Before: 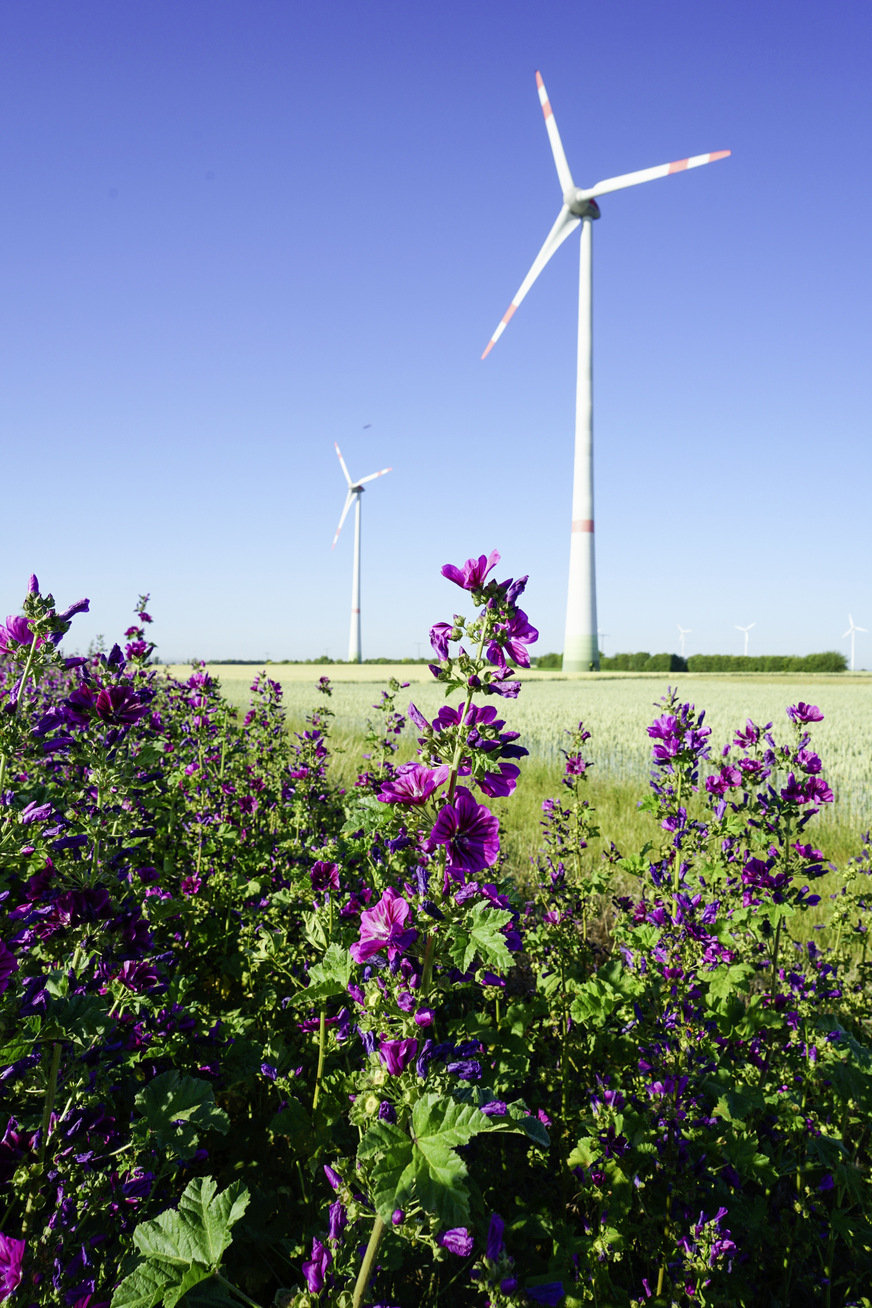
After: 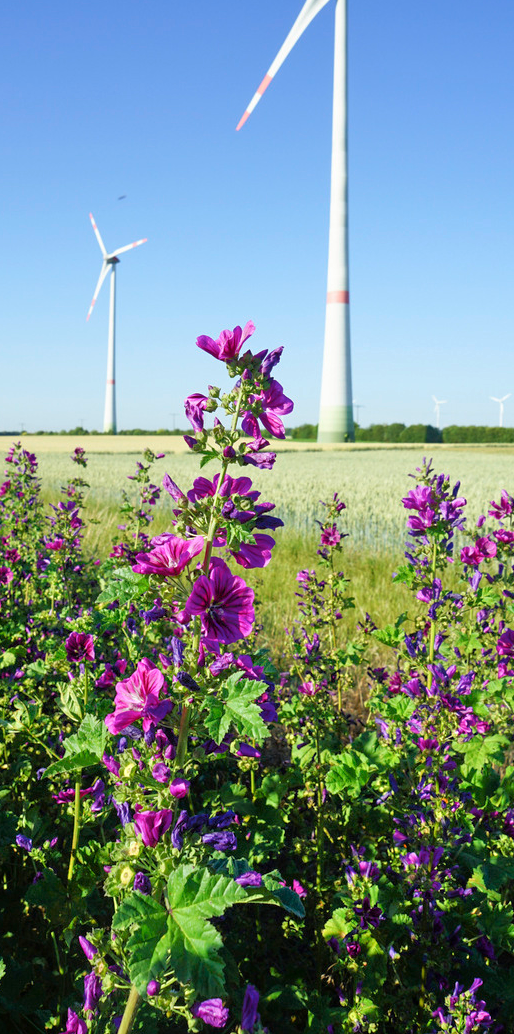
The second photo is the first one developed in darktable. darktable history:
tone equalizer: -7 EV 0.16 EV, -6 EV 0.589 EV, -5 EV 1.17 EV, -4 EV 1.36 EV, -3 EV 1.17 EV, -2 EV 0.6 EV, -1 EV 0.154 EV
crop and rotate: left 28.27%, top 17.543%, right 12.717%, bottom 3.371%
